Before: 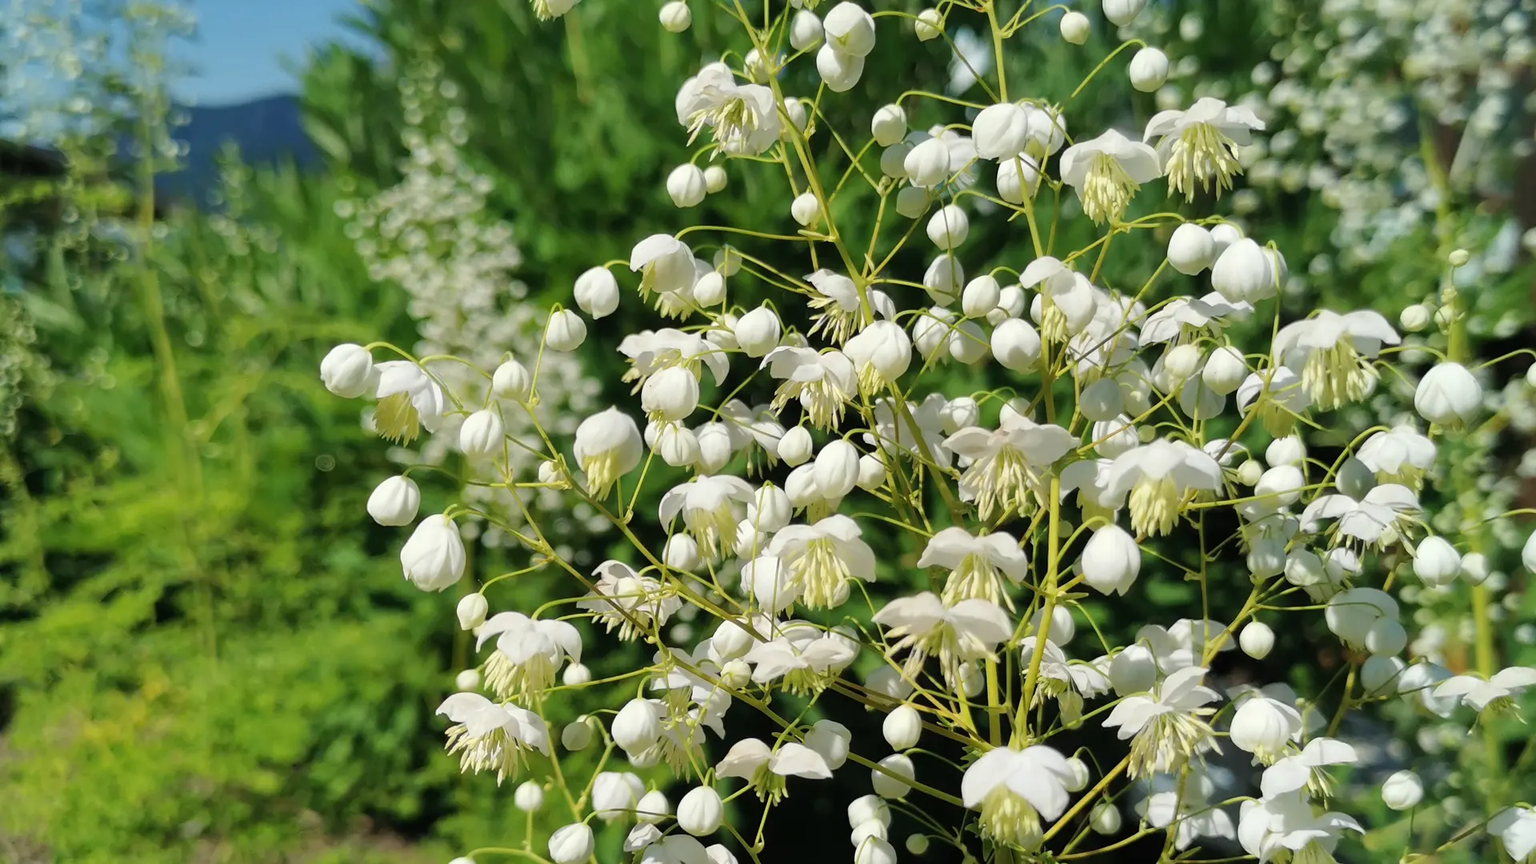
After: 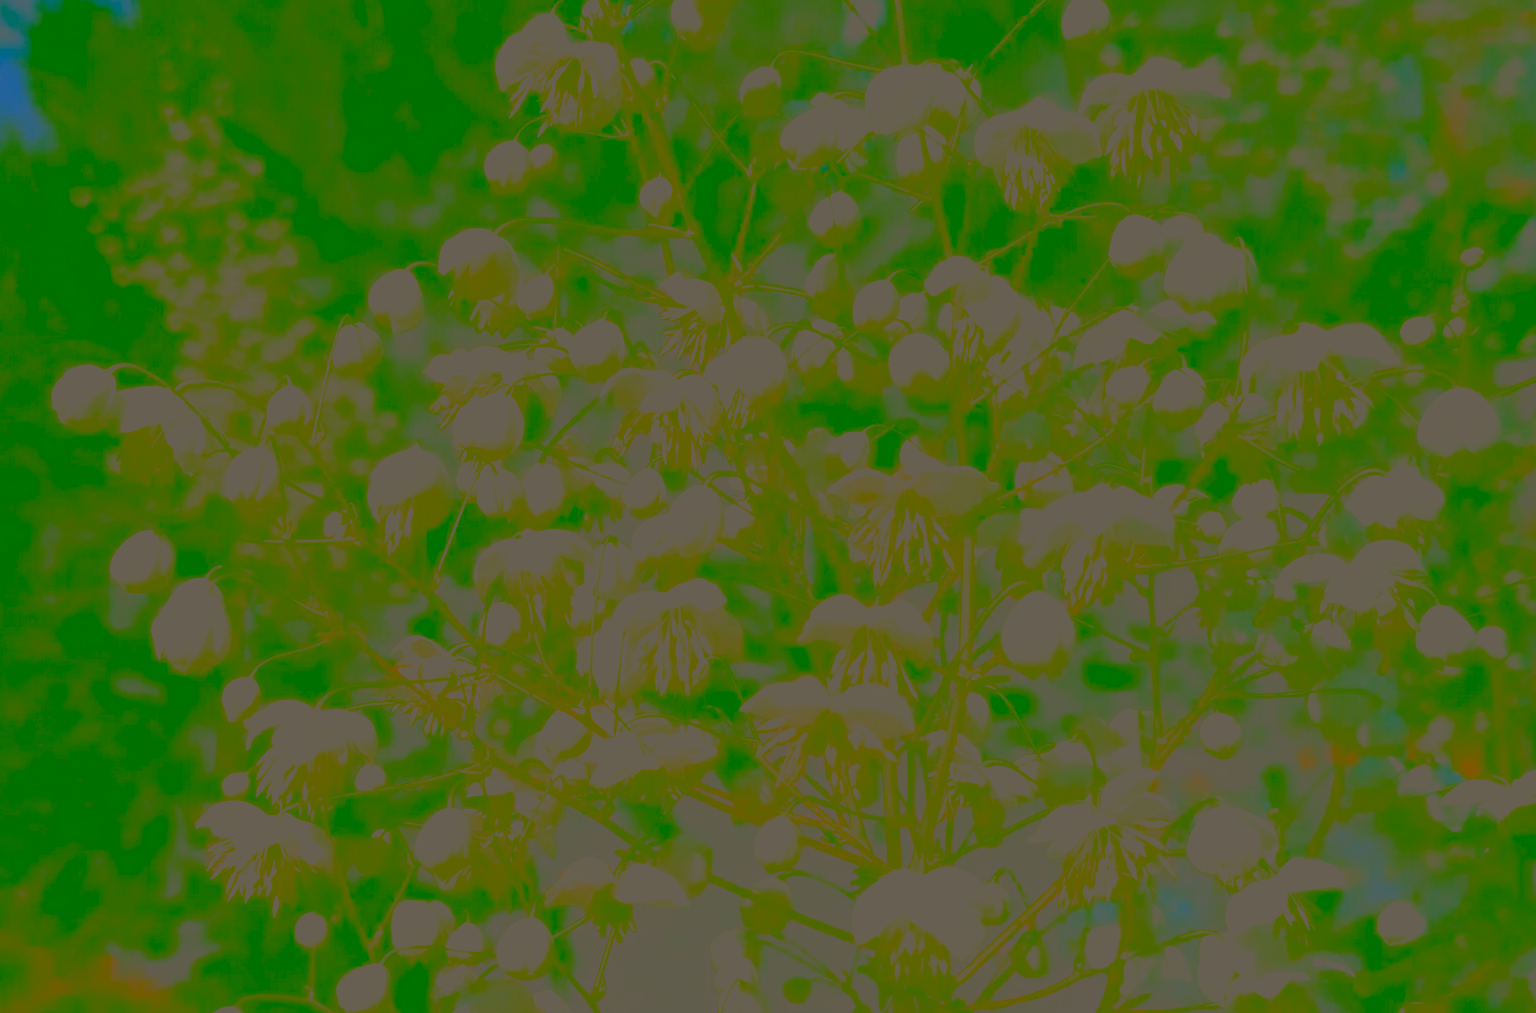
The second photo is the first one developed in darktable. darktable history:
color correction: highlights a* 2.36, highlights b* 22.71
crop and rotate: left 18.183%, top 5.945%, right 1.68%
color balance rgb: linear chroma grading › global chroma 15.494%, perceptual saturation grading › global saturation 0.71%, perceptual brilliance grading › global brilliance 14.67%, perceptual brilliance grading › shadows -34.782%
contrast brightness saturation: contrast -0.985, brightness -0.156, saturation 0.75
exposure: exposure 0.248 EV, compensate highlight preservation false
tone equalizer: on, module defaults
filmic rgb: black relative exposure -16 EV, white relative exposure 2.92 EV, hardness 10, color science v4 (2020)
